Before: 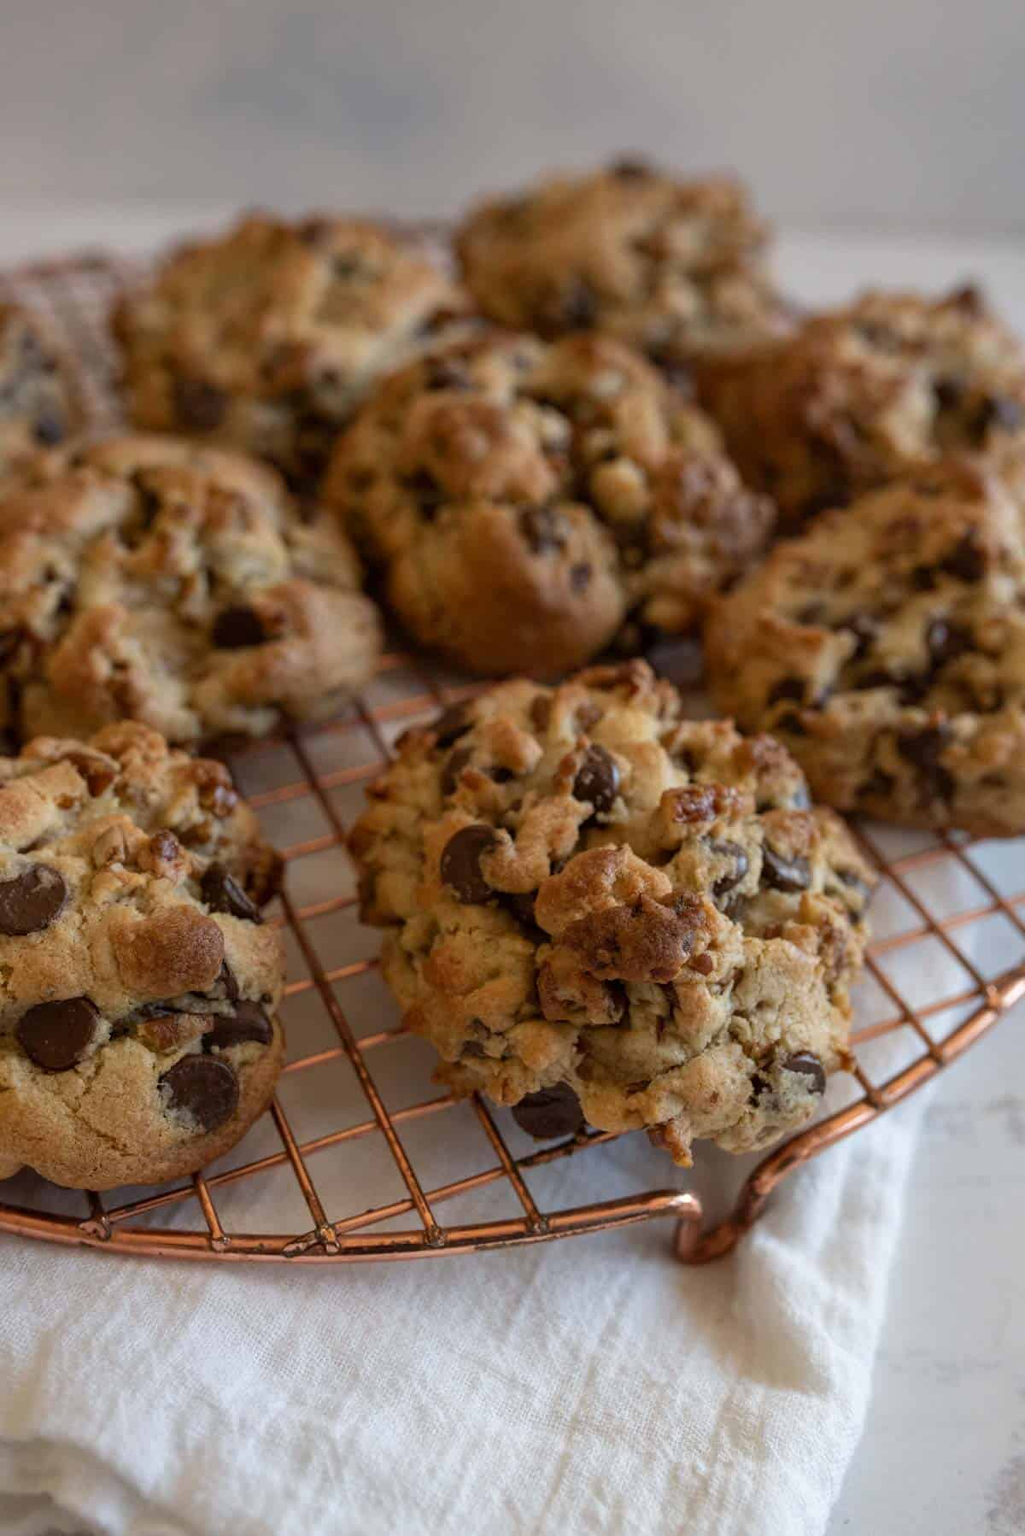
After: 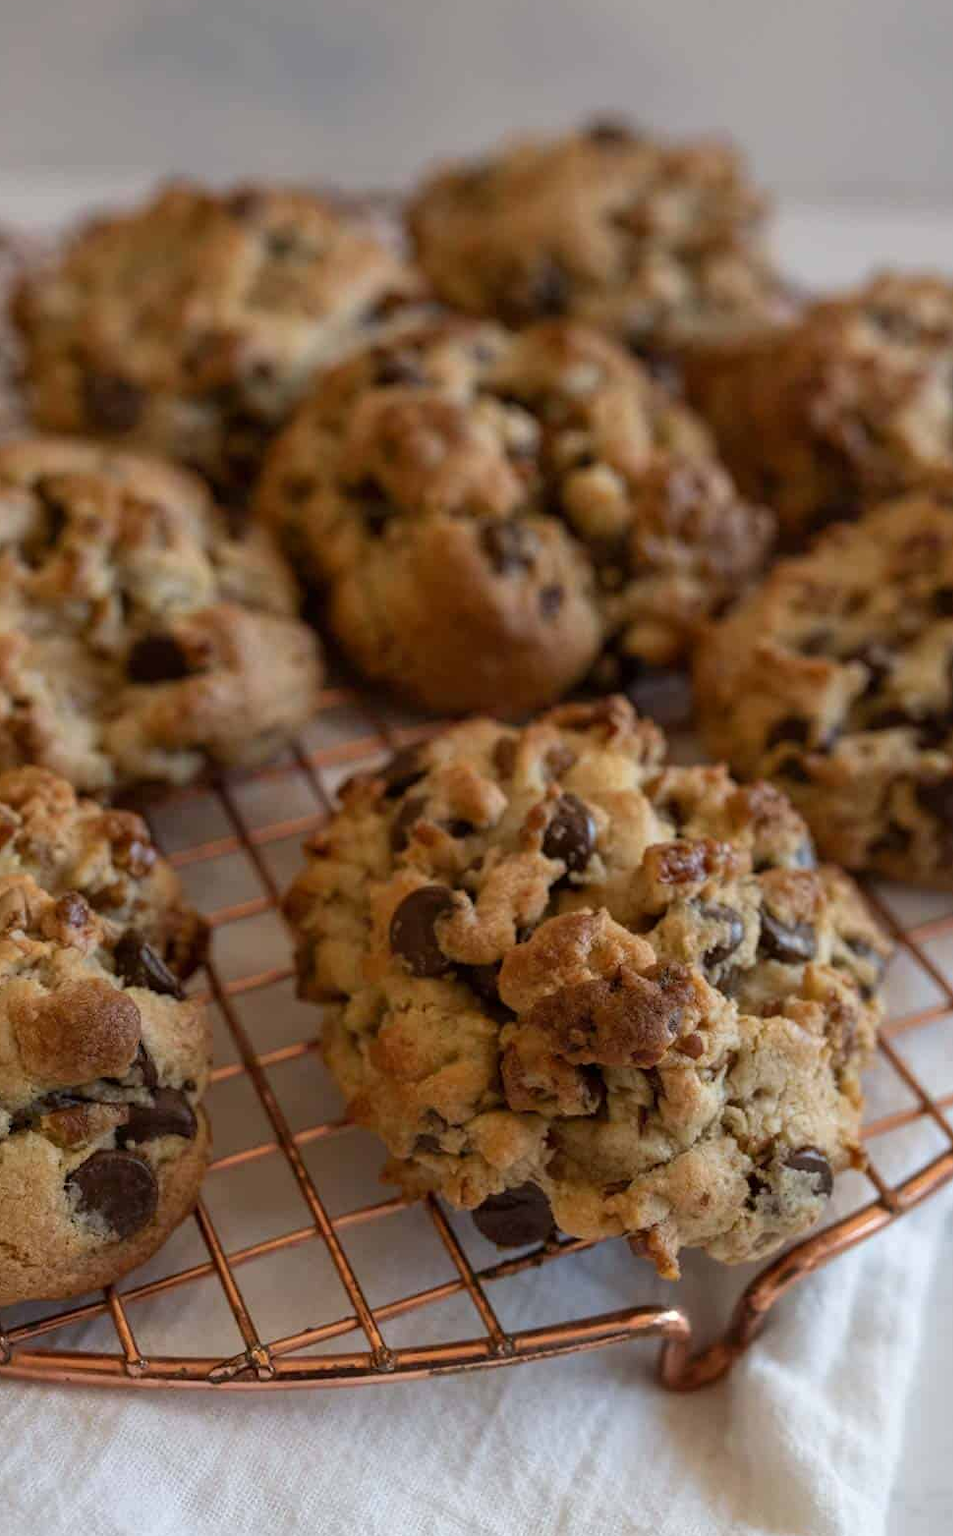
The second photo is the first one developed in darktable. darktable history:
crop: left 9.922%, top 3.599%, right 9.213%, bottom 9.453%
